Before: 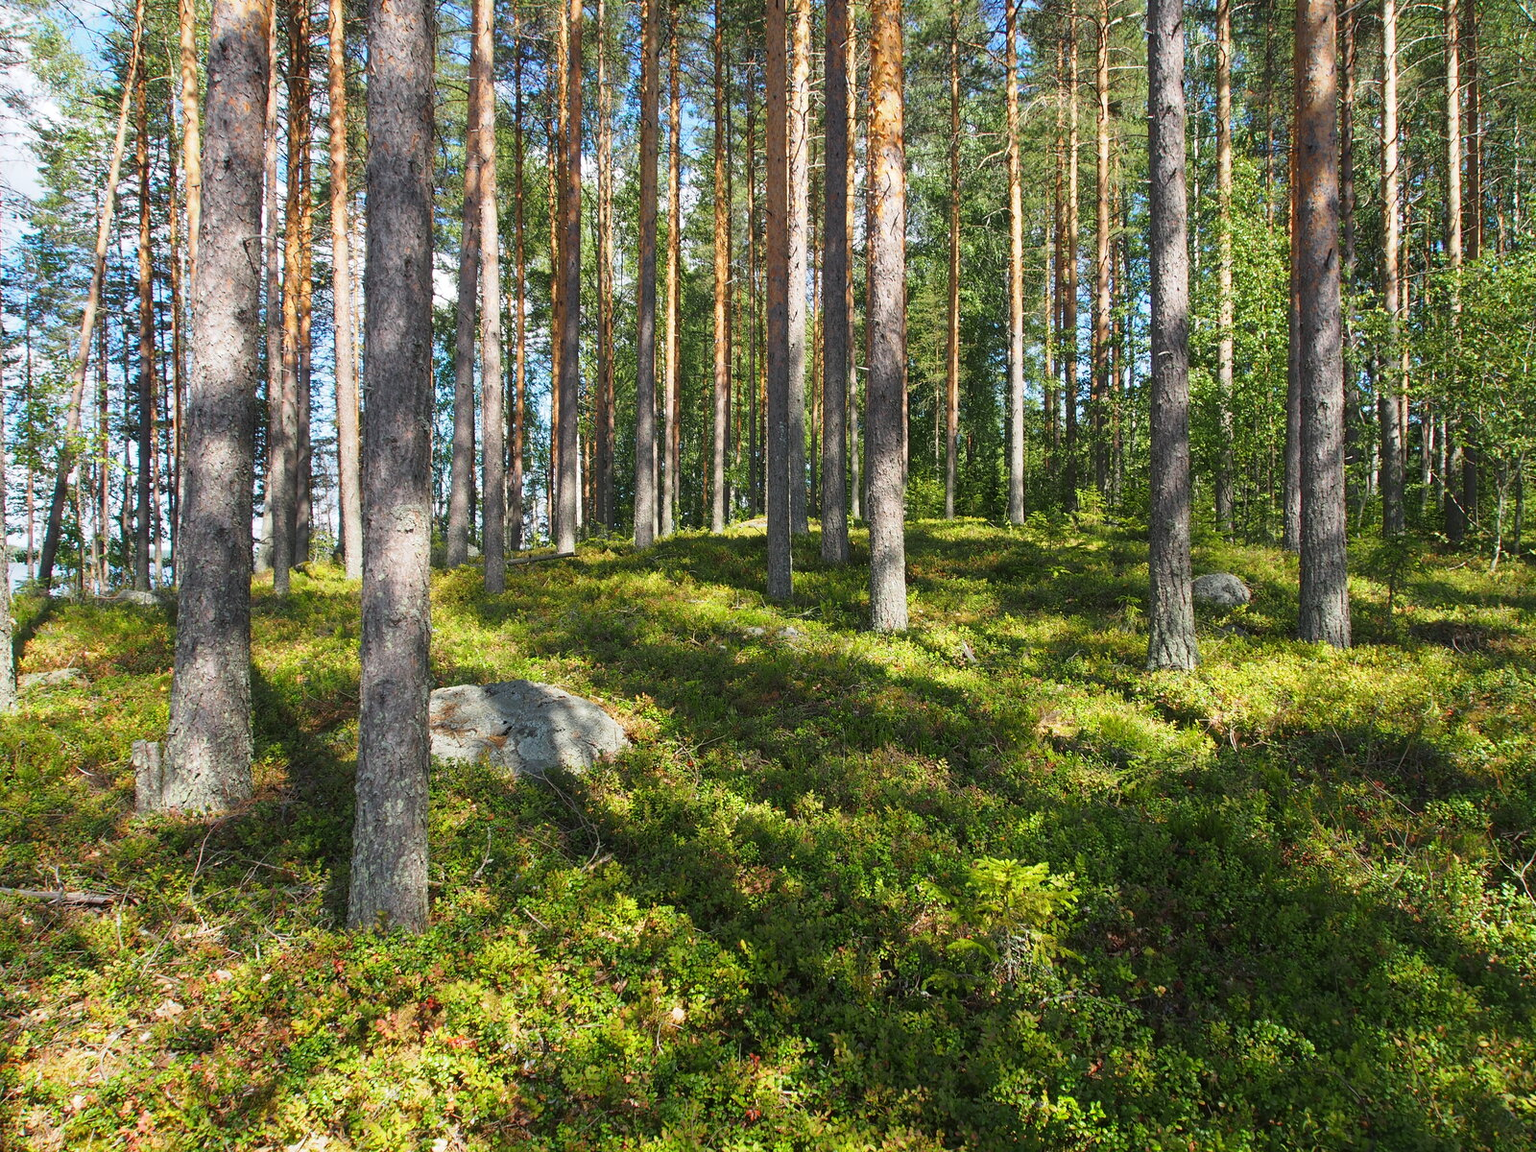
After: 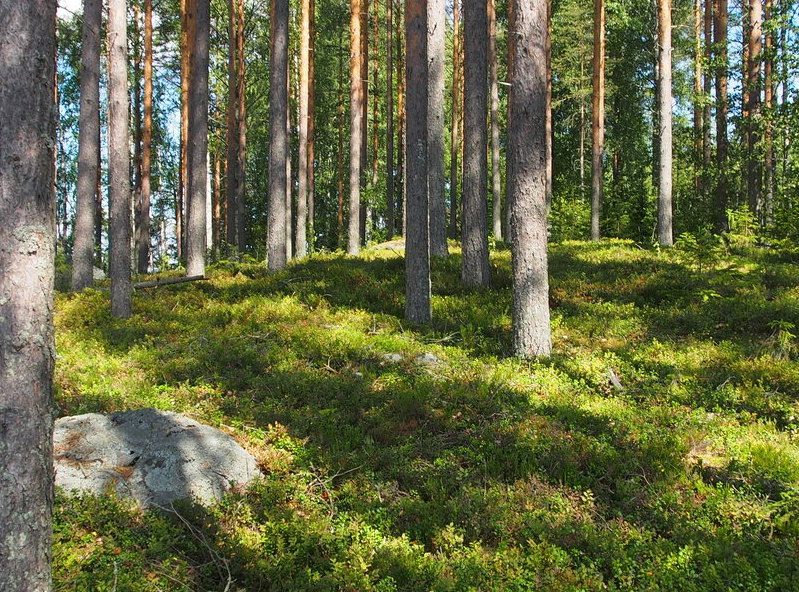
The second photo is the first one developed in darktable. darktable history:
crop: left 24.632%, top 25.064%, right 25.41%, bottom 25.551%
